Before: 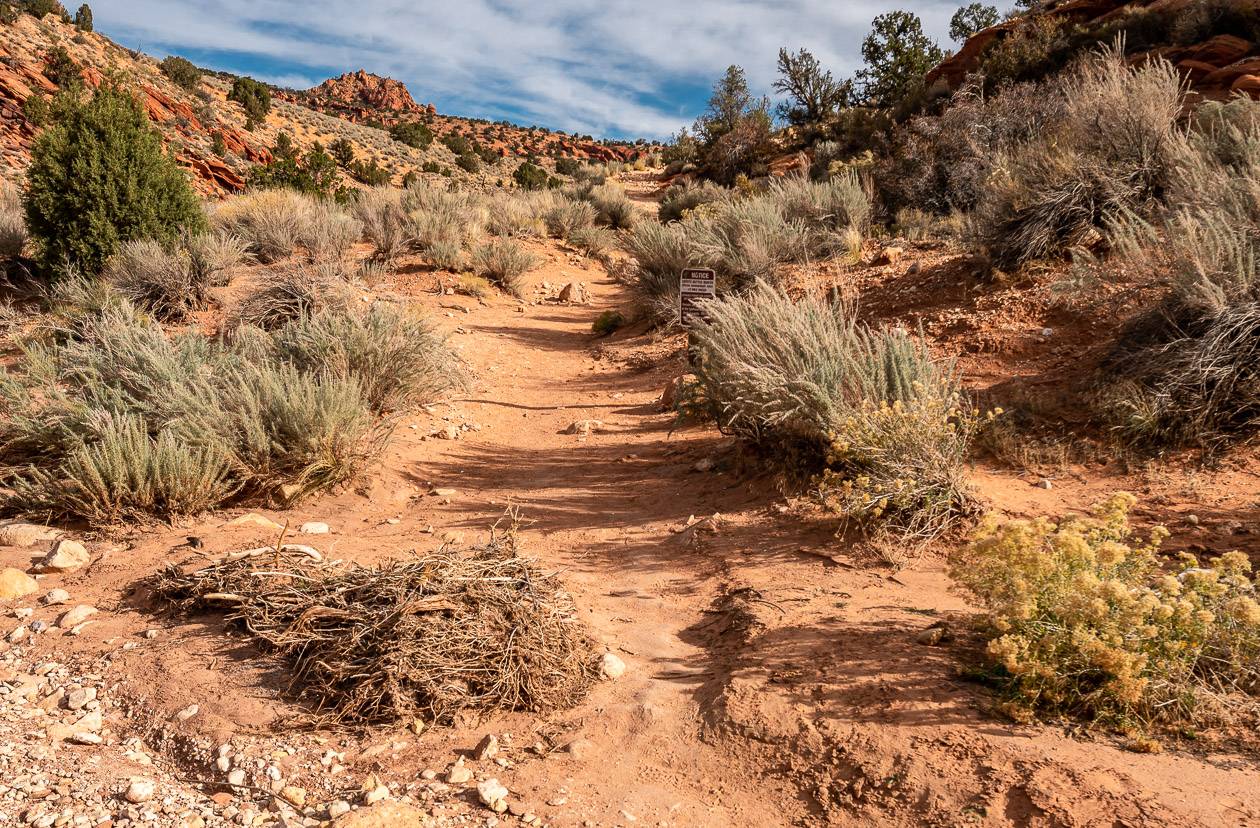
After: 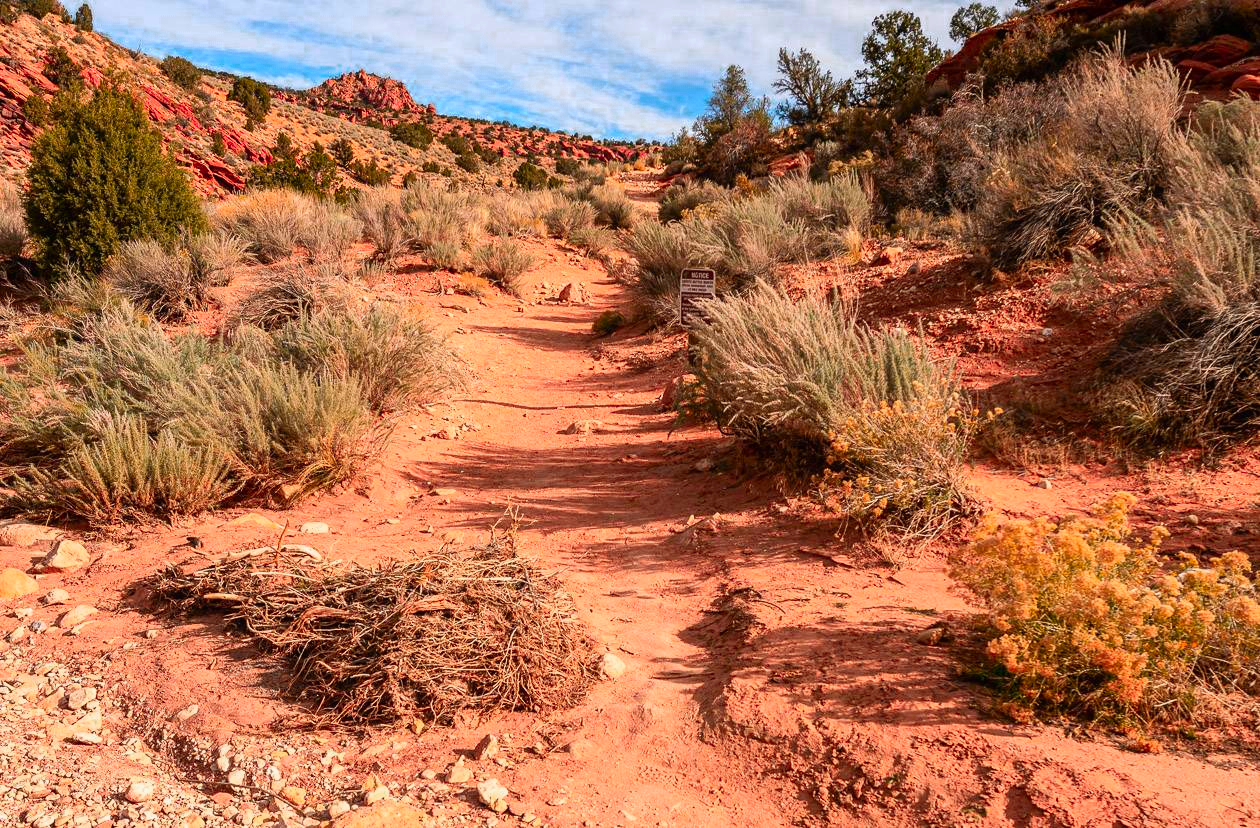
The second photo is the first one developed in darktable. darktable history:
contrast equalizer: y [[0.5, 0.486, 0.447, 0.446, 0.489, 0.5], [0.5 ×6], [0.5 ×6], [0 ×6], [0 ×6]], mix 0.189
color zones: curves: ch0 [(0.473, 0.374) (0.742, 0.784)]; ch1 [(0.354, 0.737) (0.742, 0.705)]; ch2 [(0.318, 0.421) (0.758, 0.532)]
